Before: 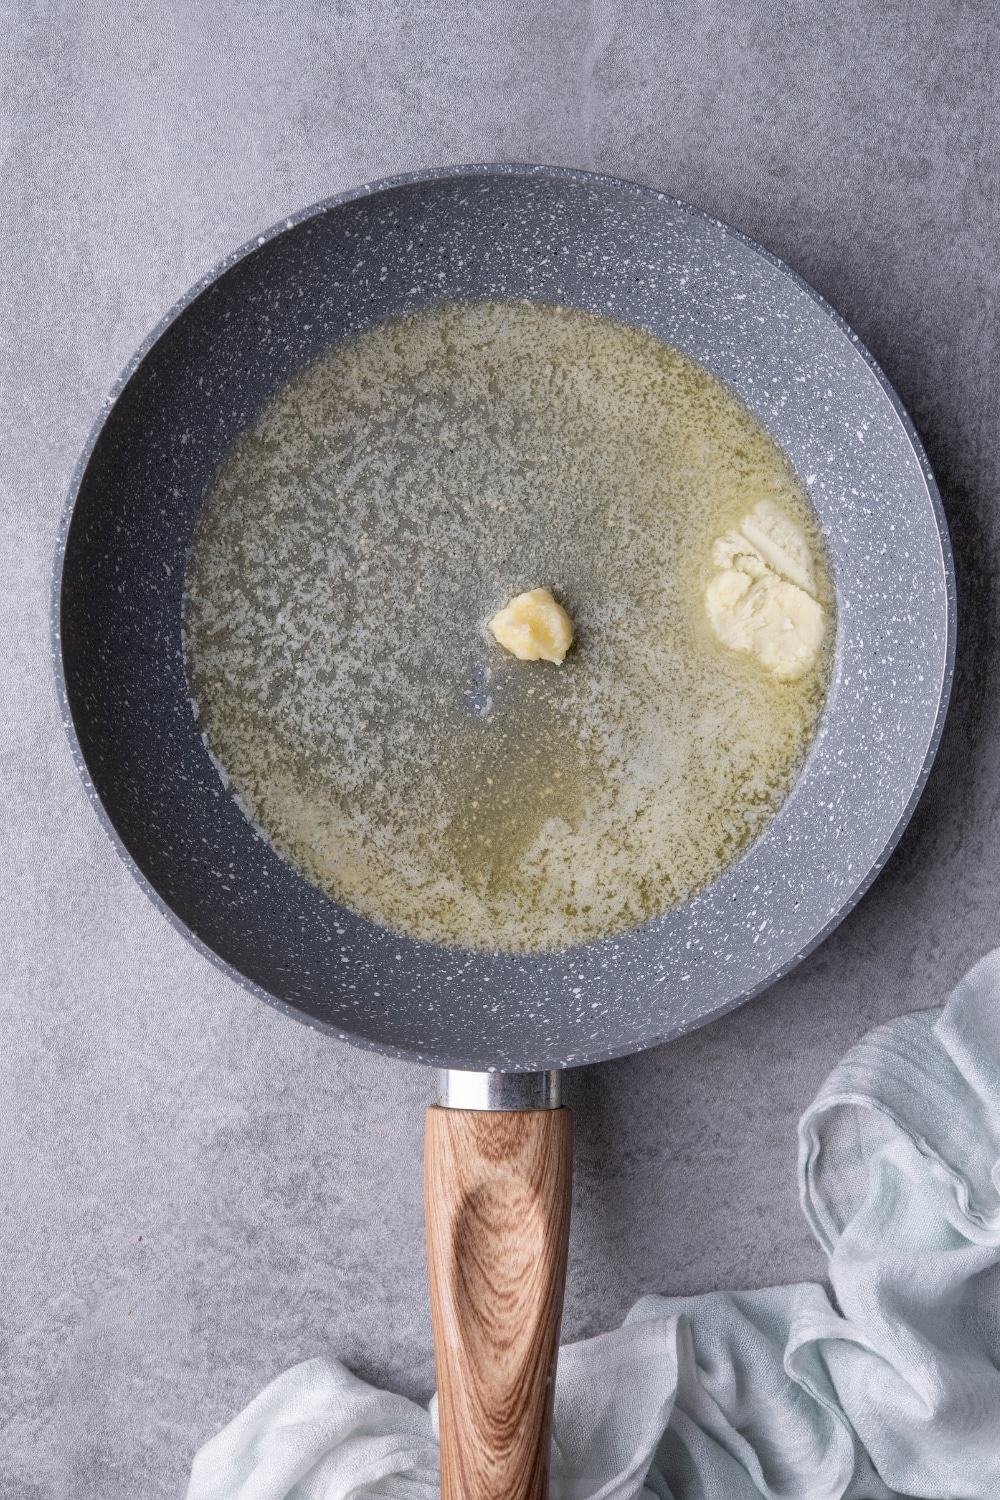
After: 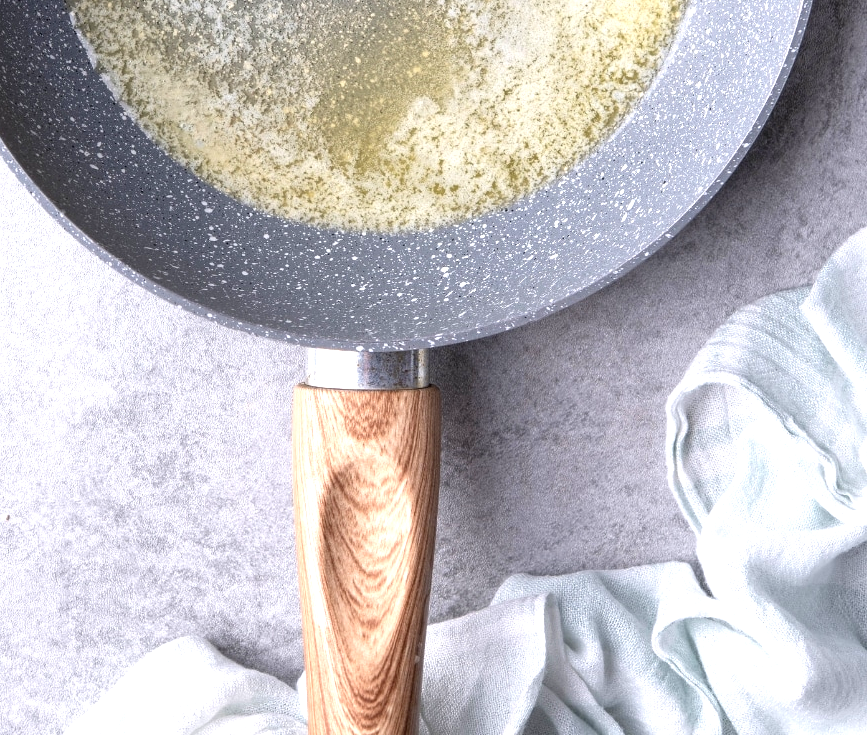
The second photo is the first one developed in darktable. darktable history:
crop and rotate: left 13.262%, top 48.098%, bottom 2.855%
exposure: black level correction 0, exposure 1.001 EV, compensate exposure bias true, compensate highlight preservation false
